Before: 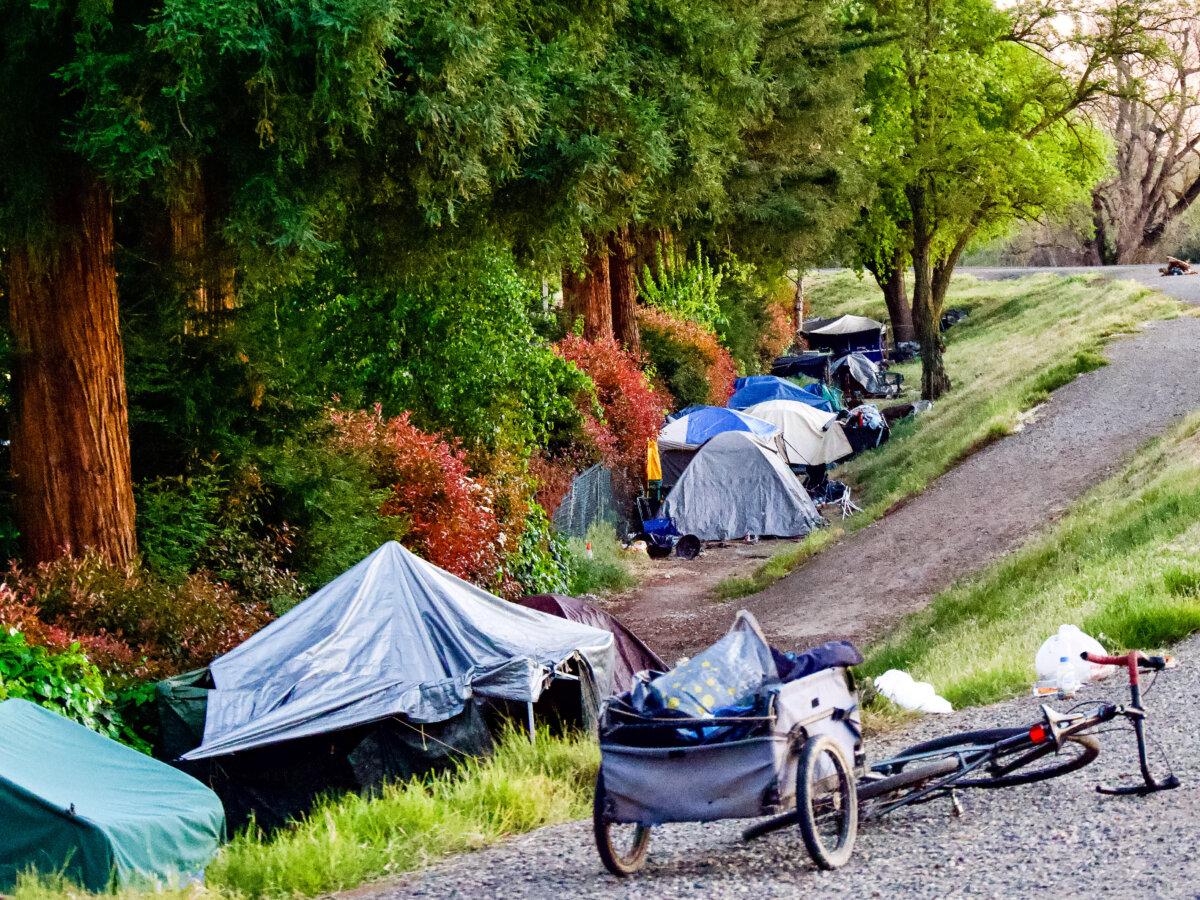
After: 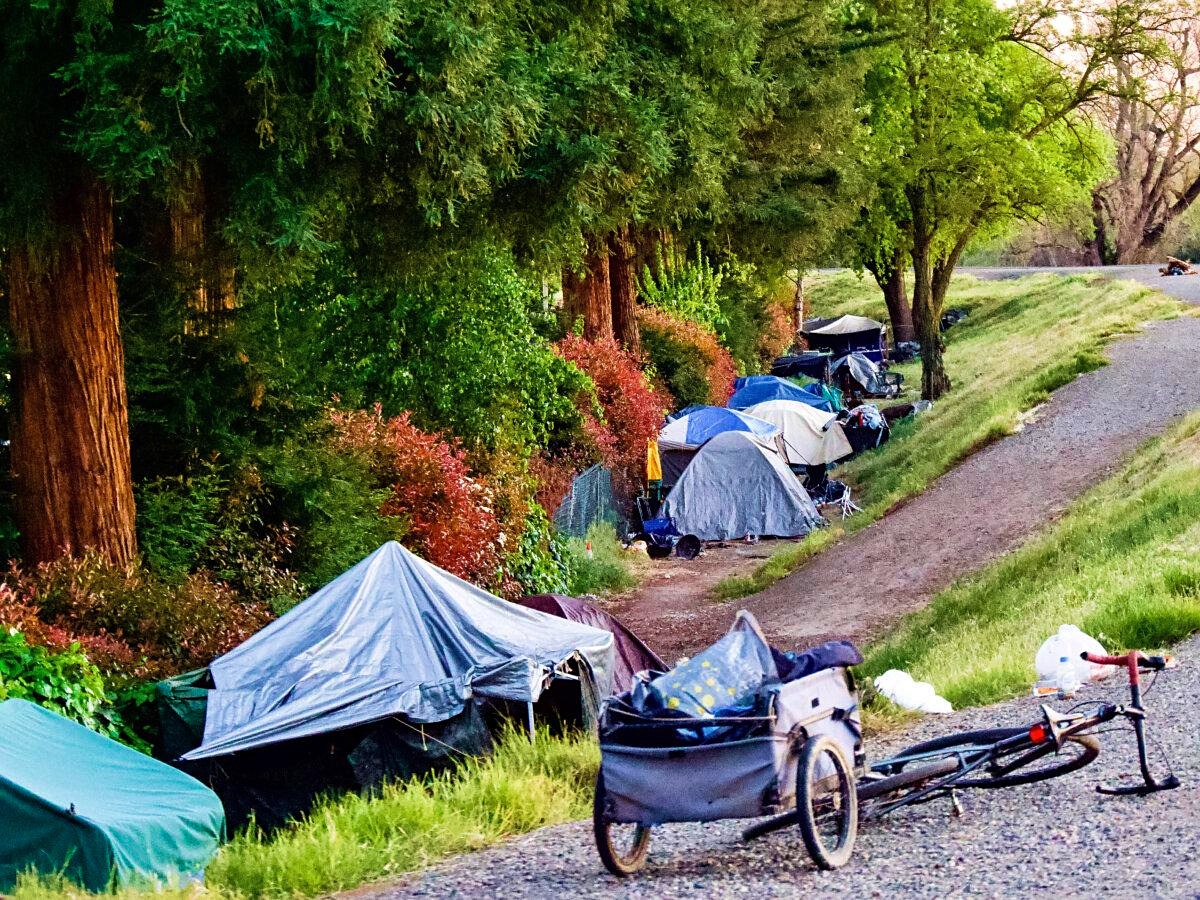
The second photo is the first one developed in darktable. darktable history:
sharpen: amount 0.217
velvia: strength 45.11%
